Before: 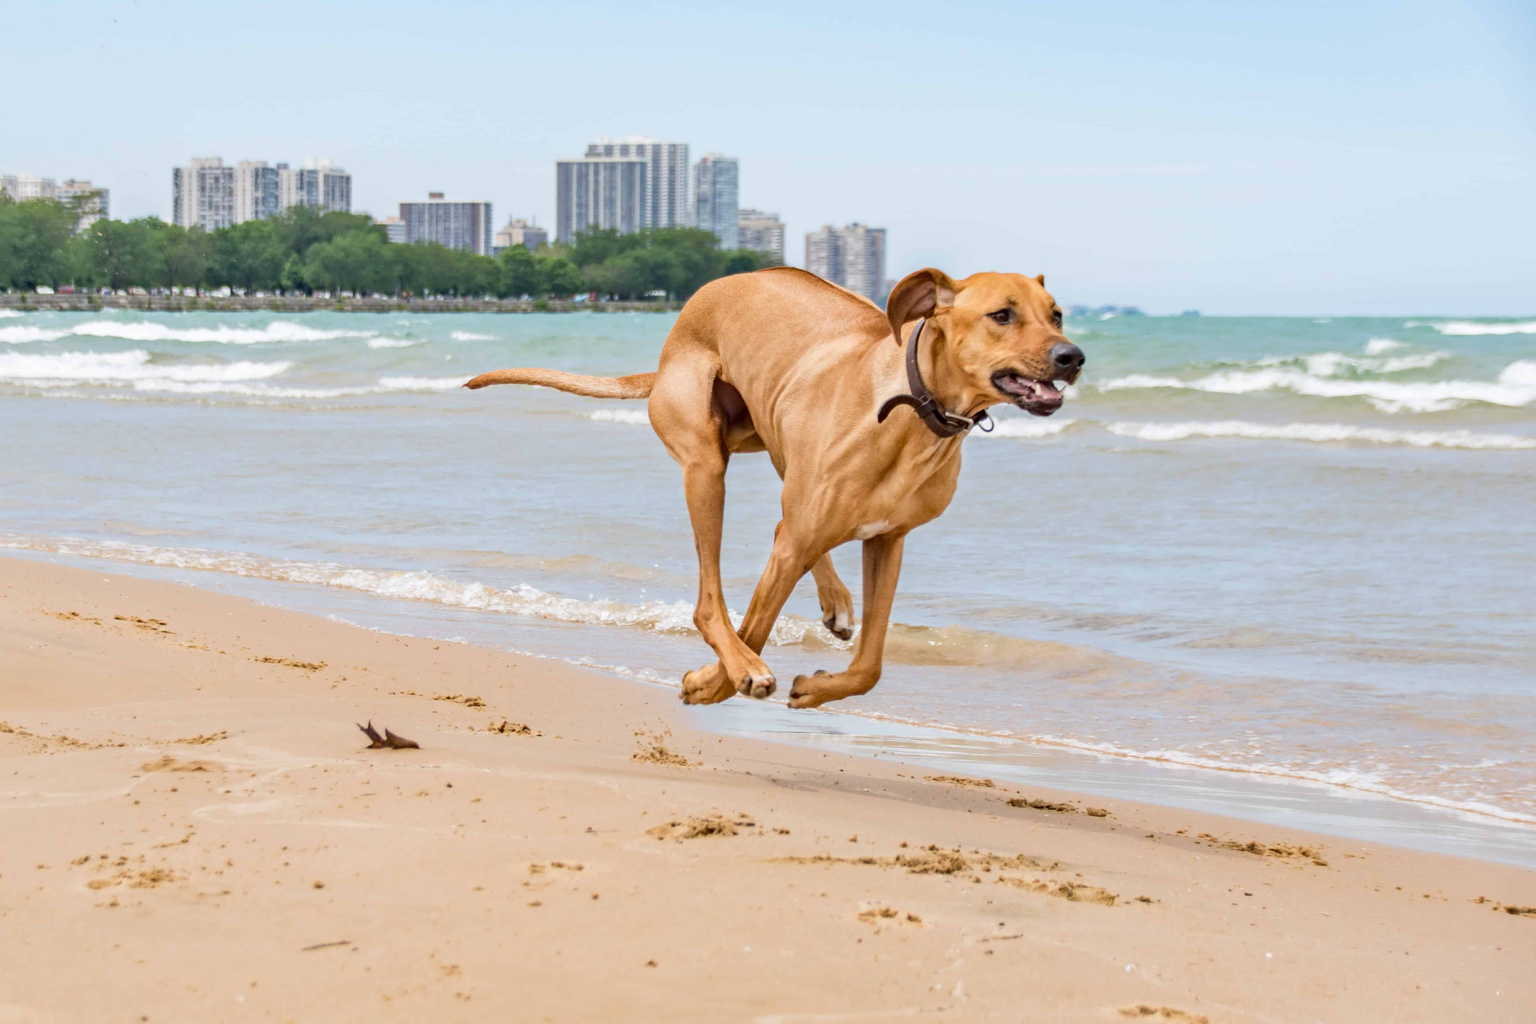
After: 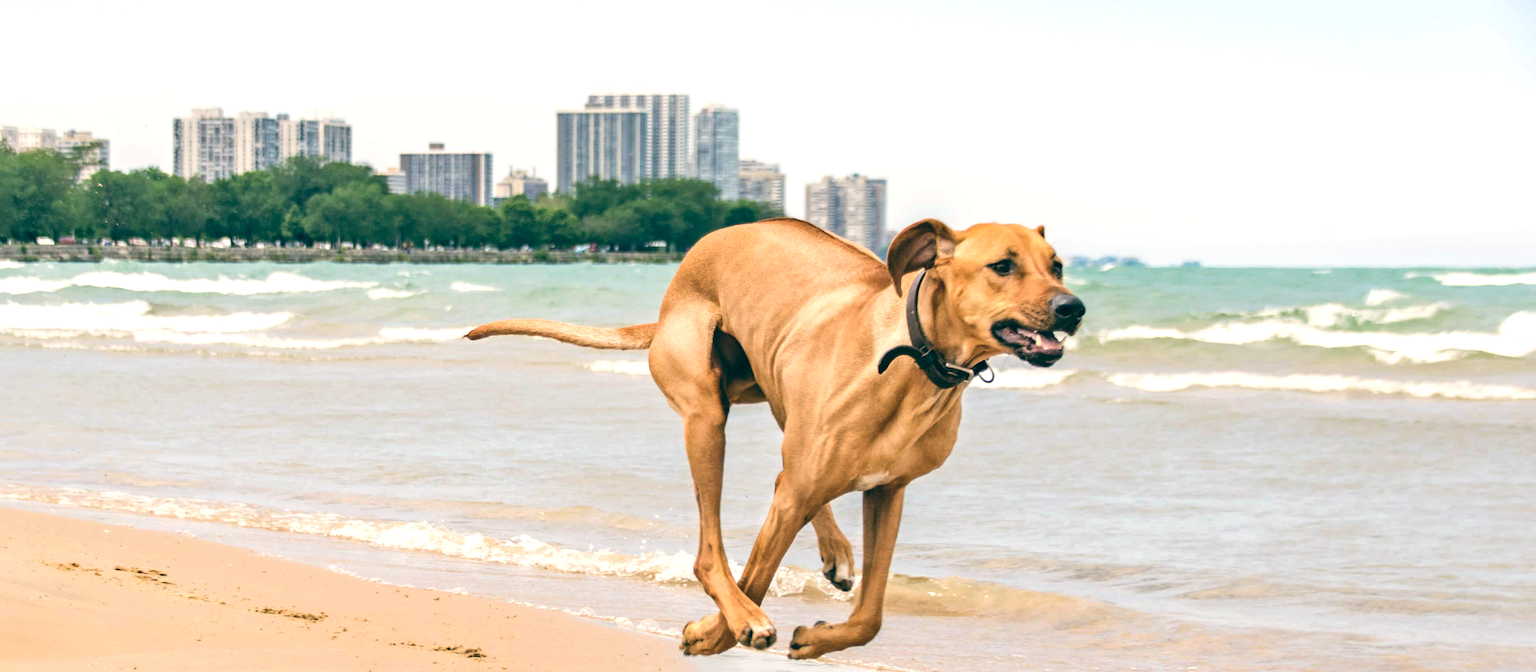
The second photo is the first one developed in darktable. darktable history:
crop and rotate: top 4.848%, bottom 29.503%
tone equalizer: -8 EV -0.417 EV, -7 EV -0.389 EV, -6 EV -0.333 EV, -5 EV -0.222 EV, -3 EV 0.222 EV, -2 EV 0.333 EV, -1 EV 0.389 EV, +0 EV 0.417 EV, edges refinement/feathering 500, mask exposure compensation -1.57 EV, preserve details no
color balance: lift [1.005, 0.99, 1.007, 1.01], gamma [1, 0.979, 1.011, 1.021], gain [0.923, 1.098, 1.025, 0.902], input saturation 90.45%, contrast 7.73%, output saturation 105.91%
